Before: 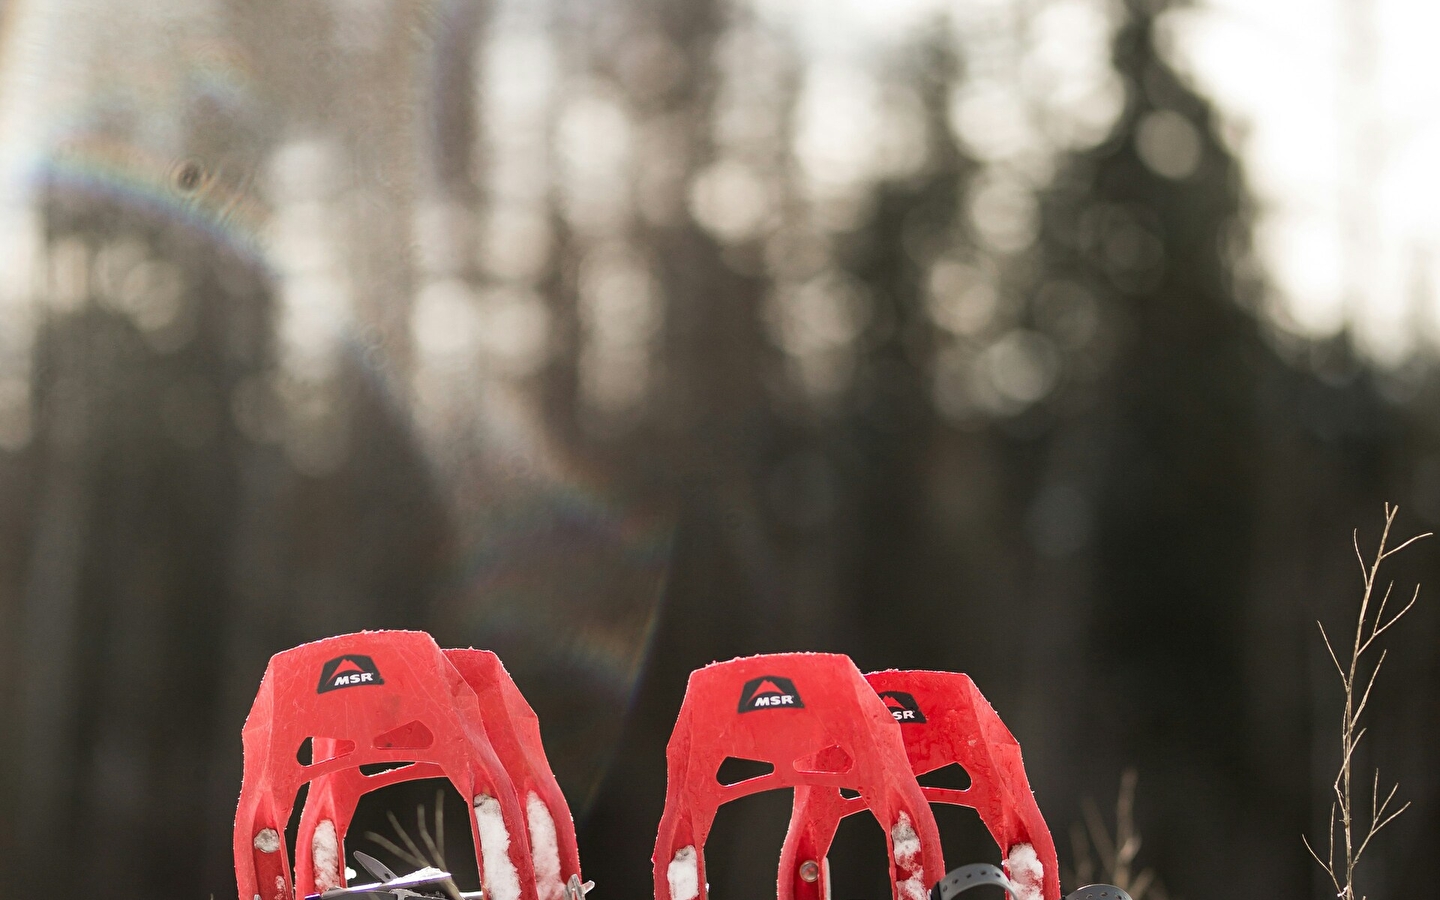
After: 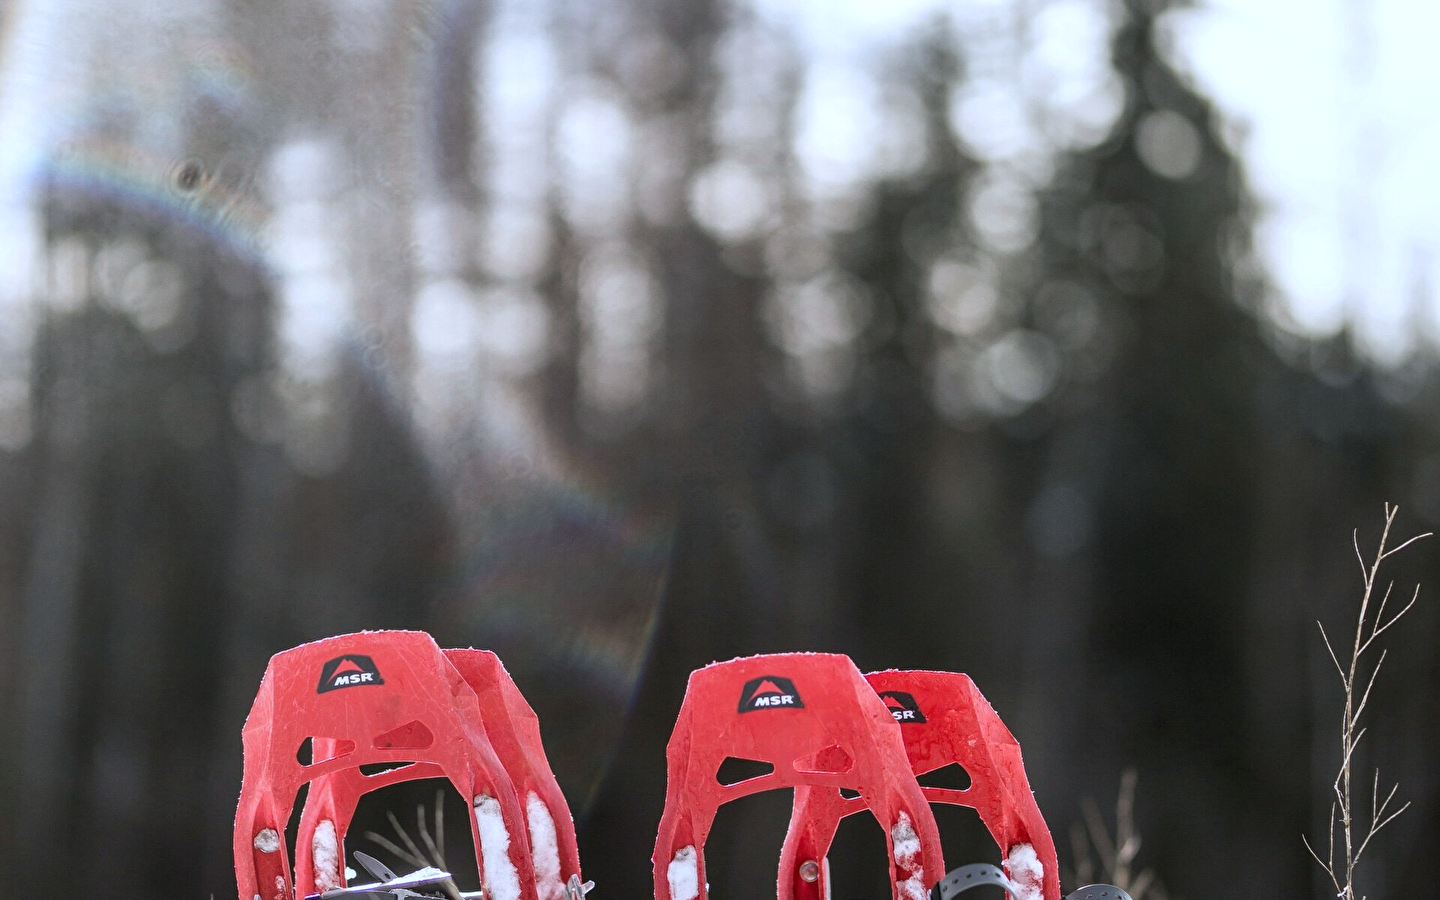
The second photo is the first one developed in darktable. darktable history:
local contrast: on, module defaults
white balance: red 0.948, green 1.02, blue 1.176
